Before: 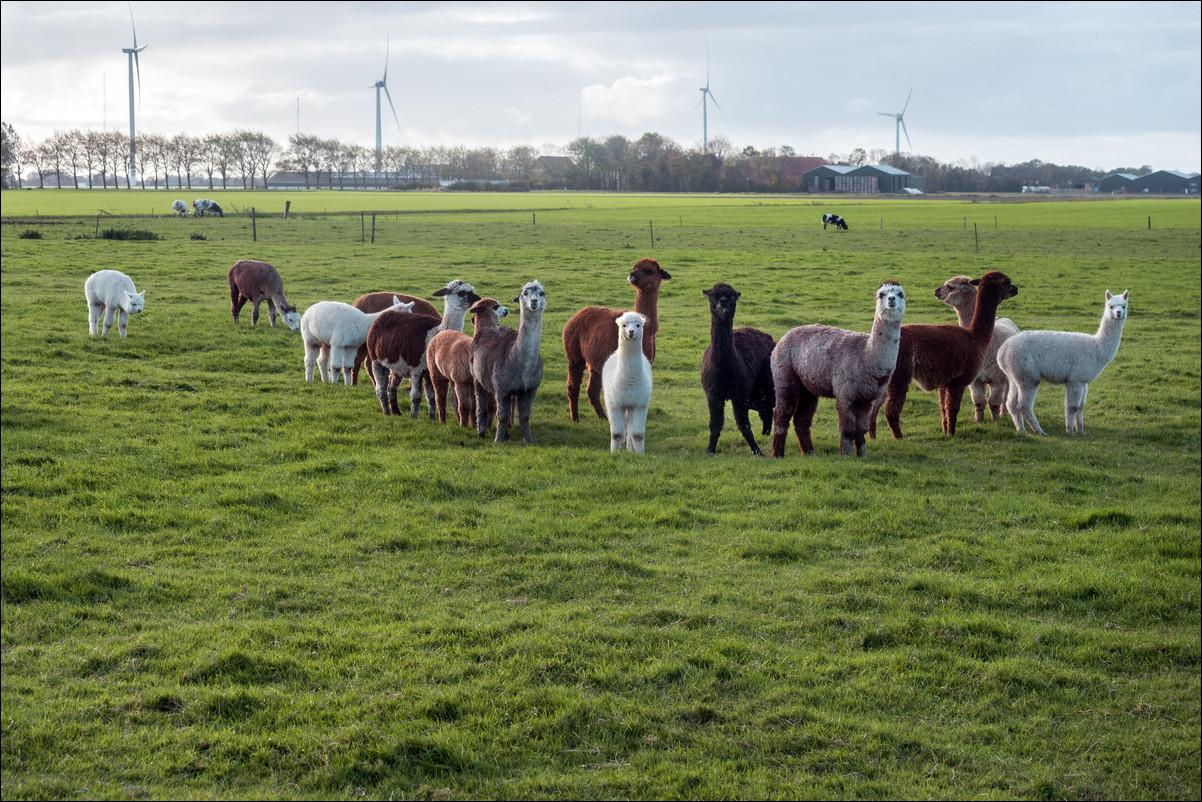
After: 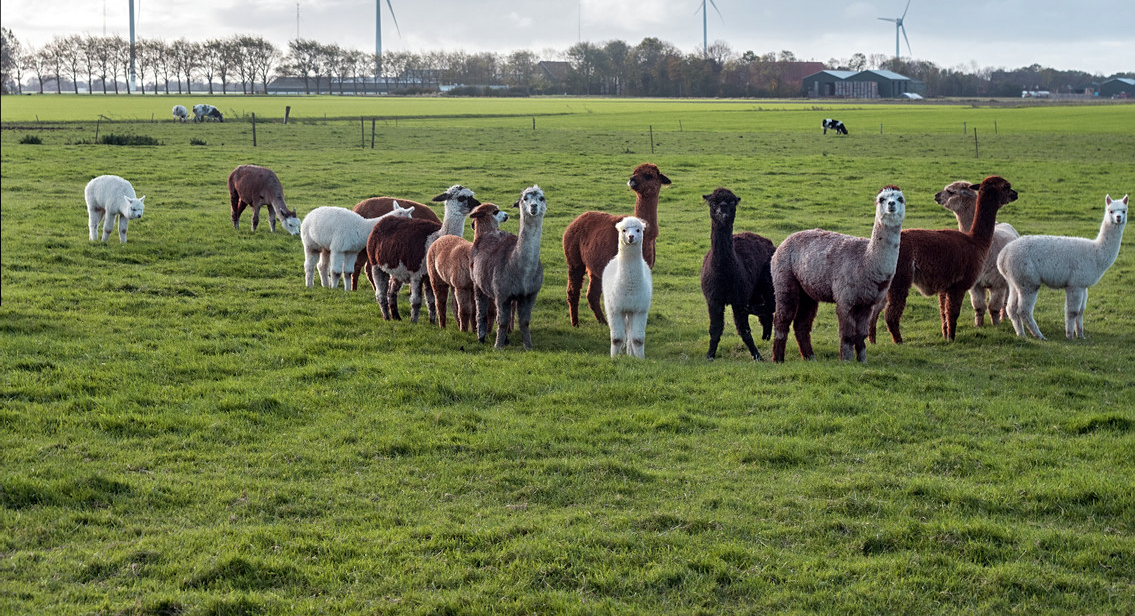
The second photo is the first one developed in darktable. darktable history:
crop and rotate: angle 0.032°, top 11.878%, right 5.43%, bottom 11.178%
sharpen: amount 0.208
shadows and highlights: low approximation 0.01, soften with gaussian
